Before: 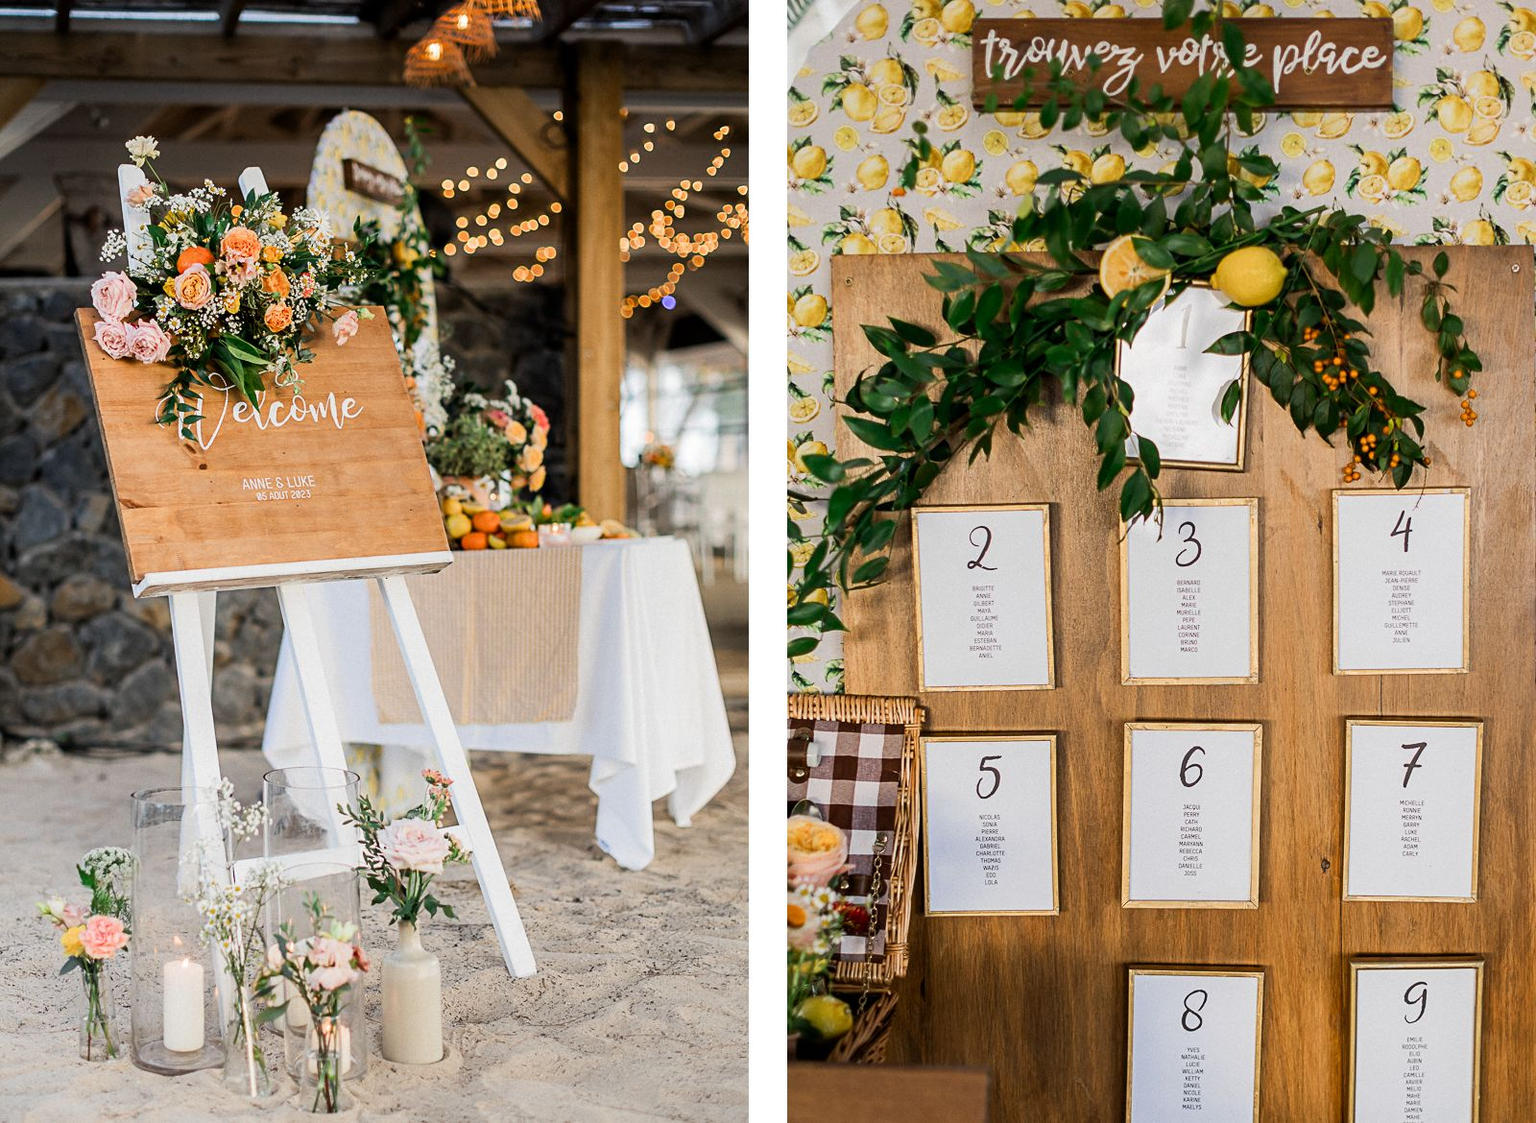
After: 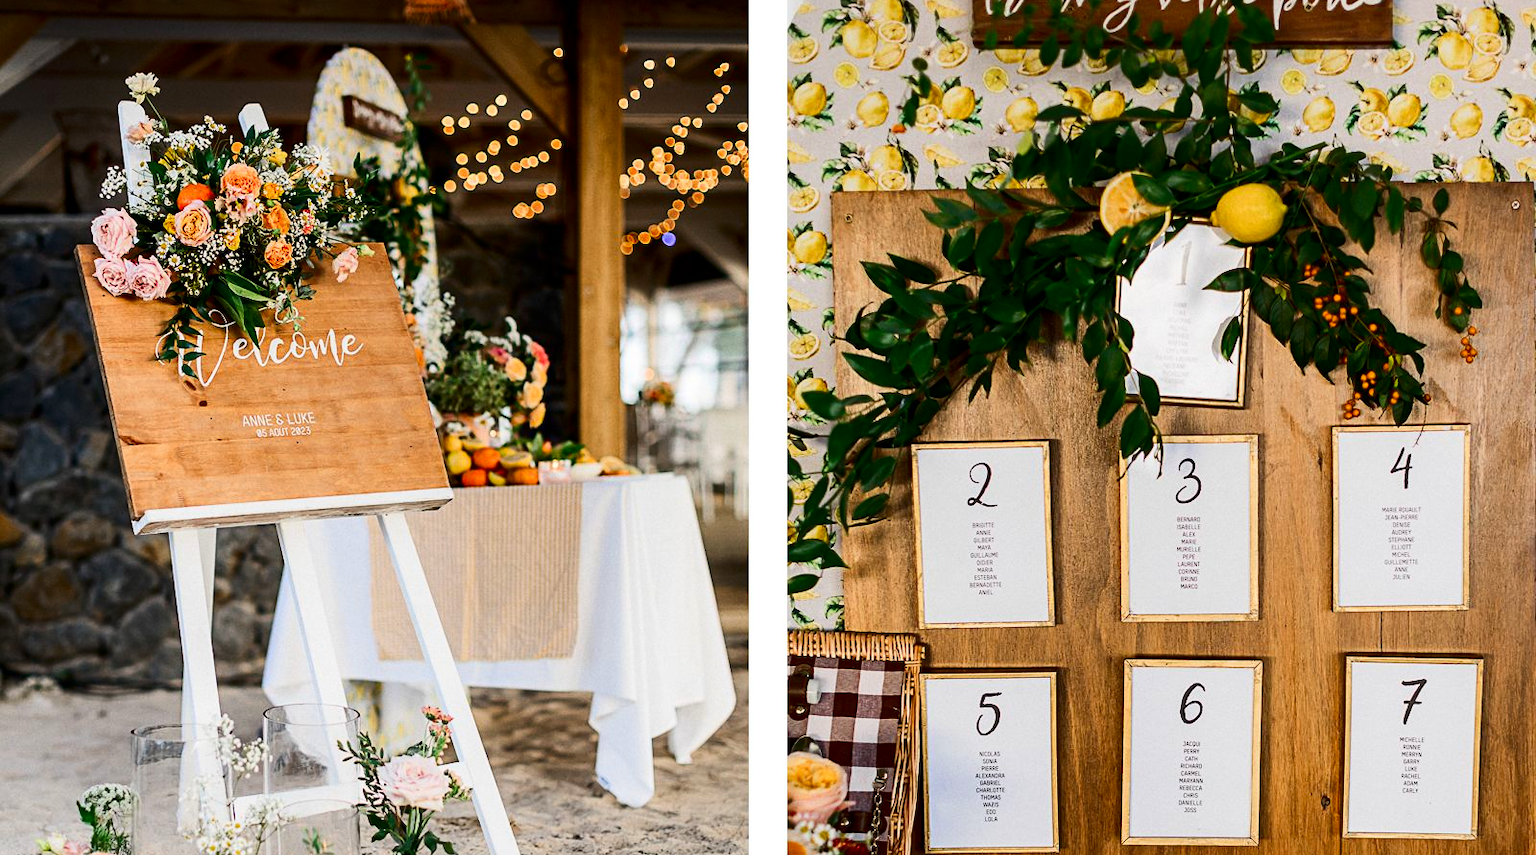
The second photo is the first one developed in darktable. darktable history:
contrast brightness saturation: contrast 0.21, brightness -0.106, saturation 0.208
crop: top 5.648%, bottom 18.175%
